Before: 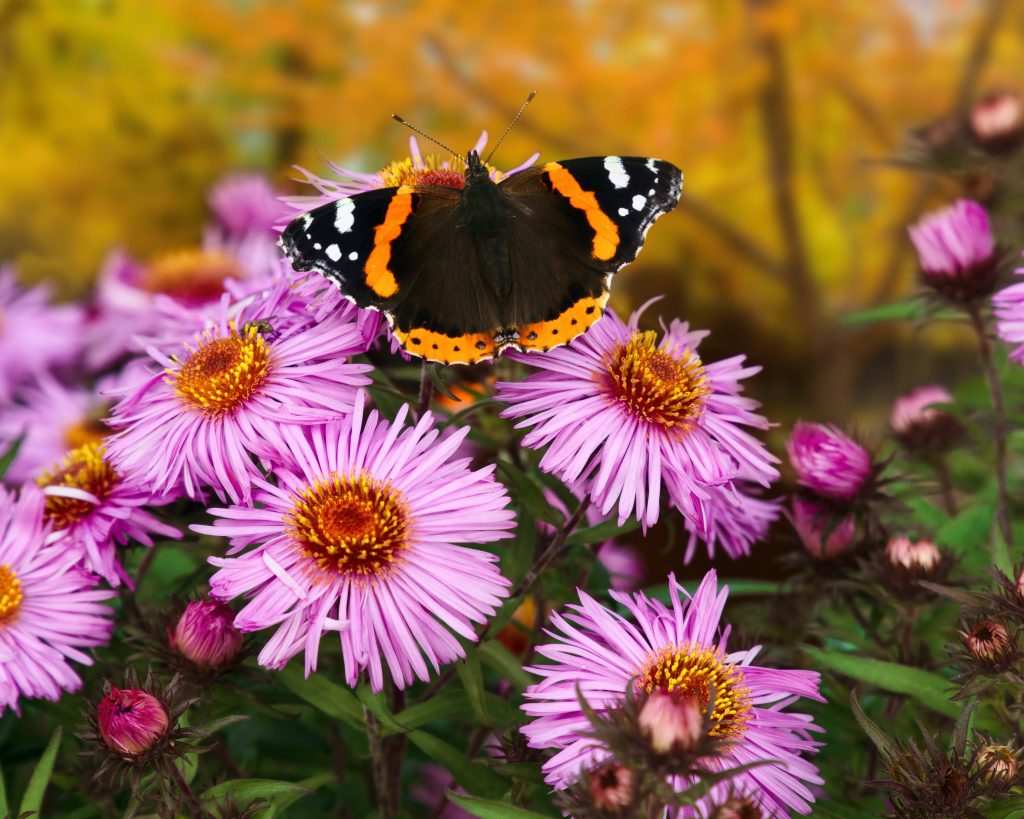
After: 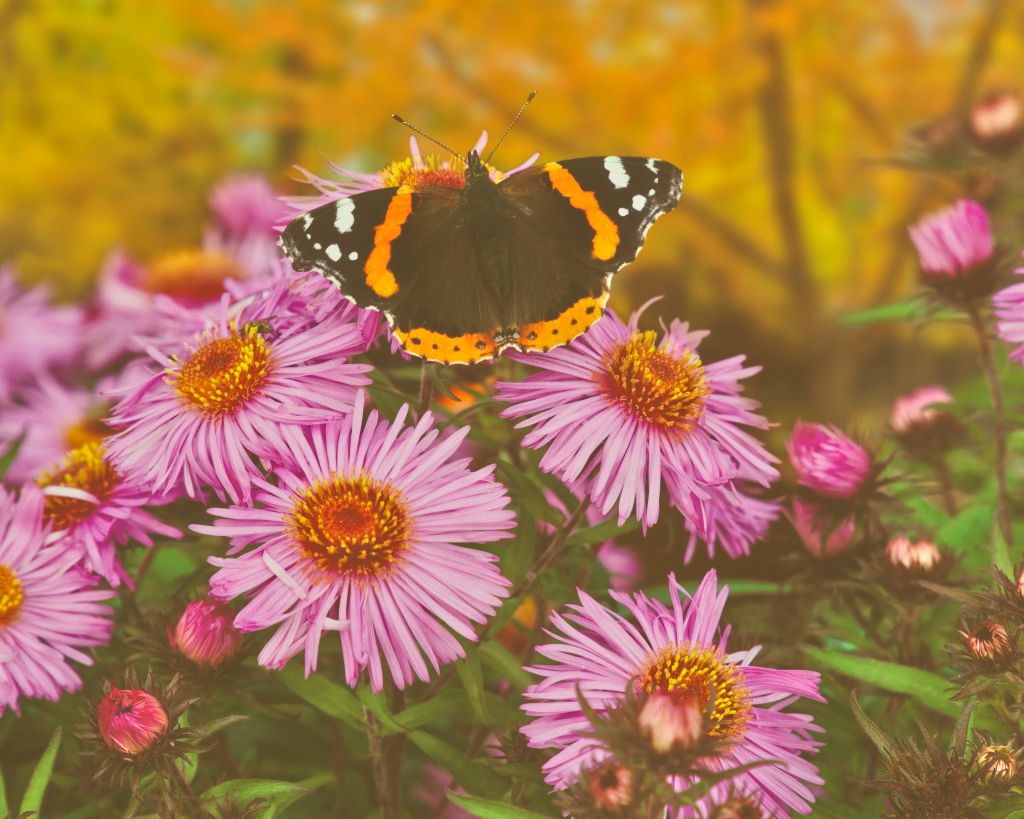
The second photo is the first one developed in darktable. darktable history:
color correction: highlights a* -5.3, highlights b* 9.8, shadows a* 9.8, shadows b* 24.26
tone equalizer: -7 EV 0.15 EV, -6 EV 0.6 EV, -5 EV 1.15 EV, -4 EV 1.33 EV, -3 EV 1.15 EV, -2 EV 0.6 EV, -1 EV 0.15 EV, mask exposure compensation -0.5 EV
exposure: black level correction -0.036, exposure -0.497 EV, compensate highlight preservation false
